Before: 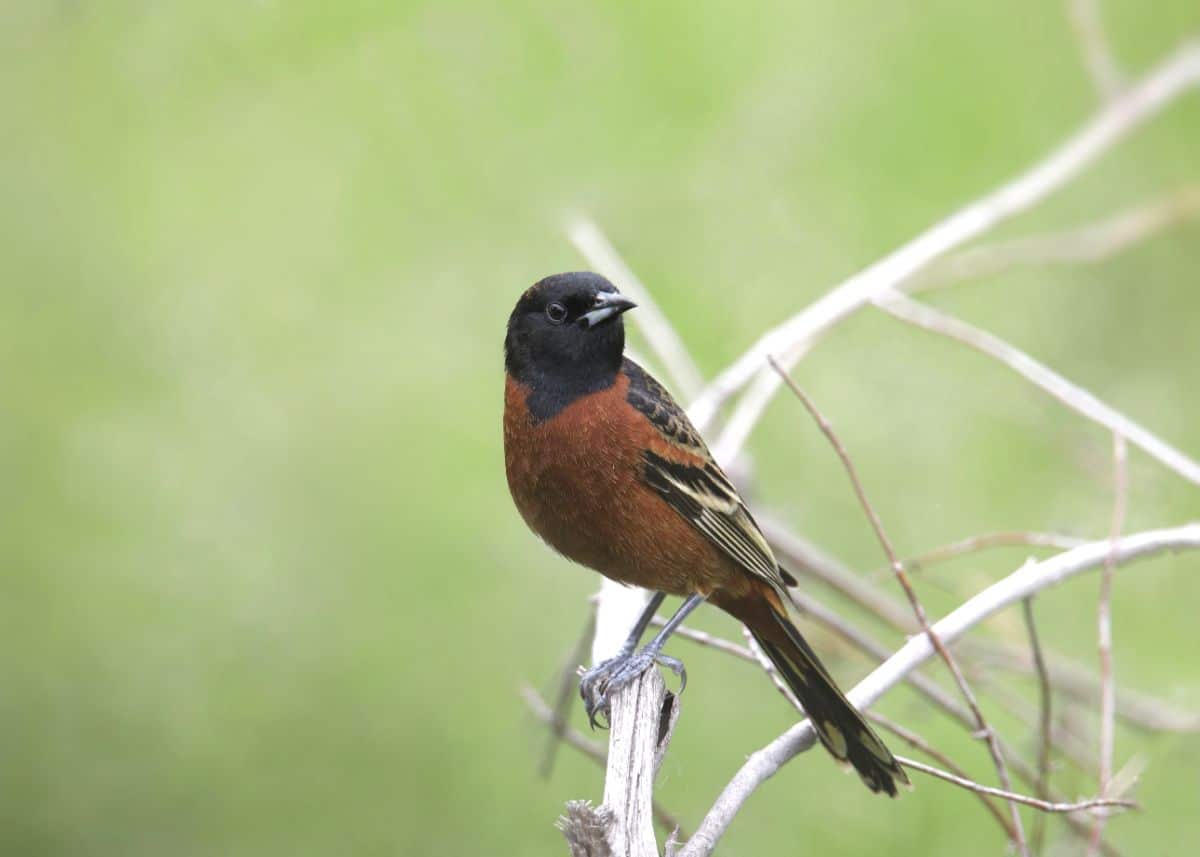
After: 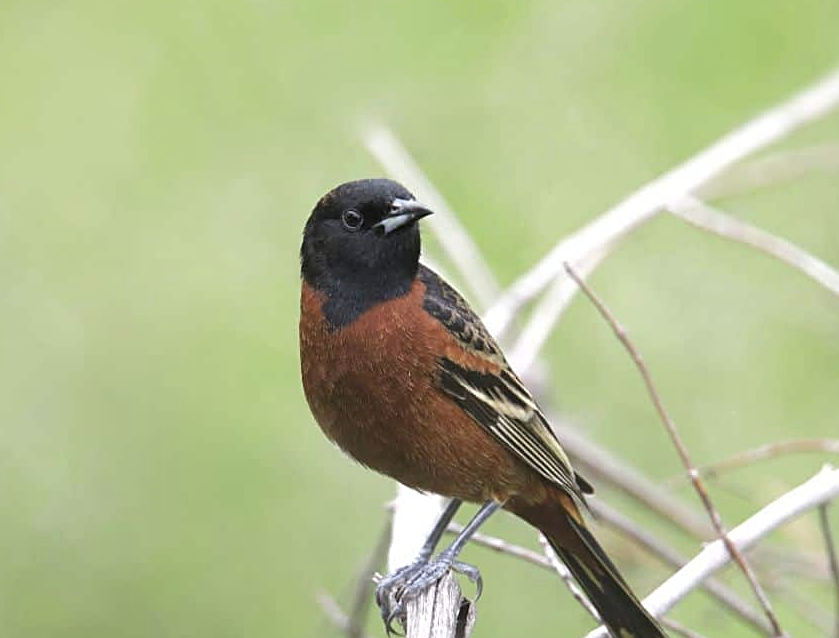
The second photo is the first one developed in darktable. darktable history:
sharpen: on, module defaults
crop and rotate: left 17.072%, top 10.888%, right 12.93%, bottom 14.623%
contrast brightness saturation: saturation -0.068
